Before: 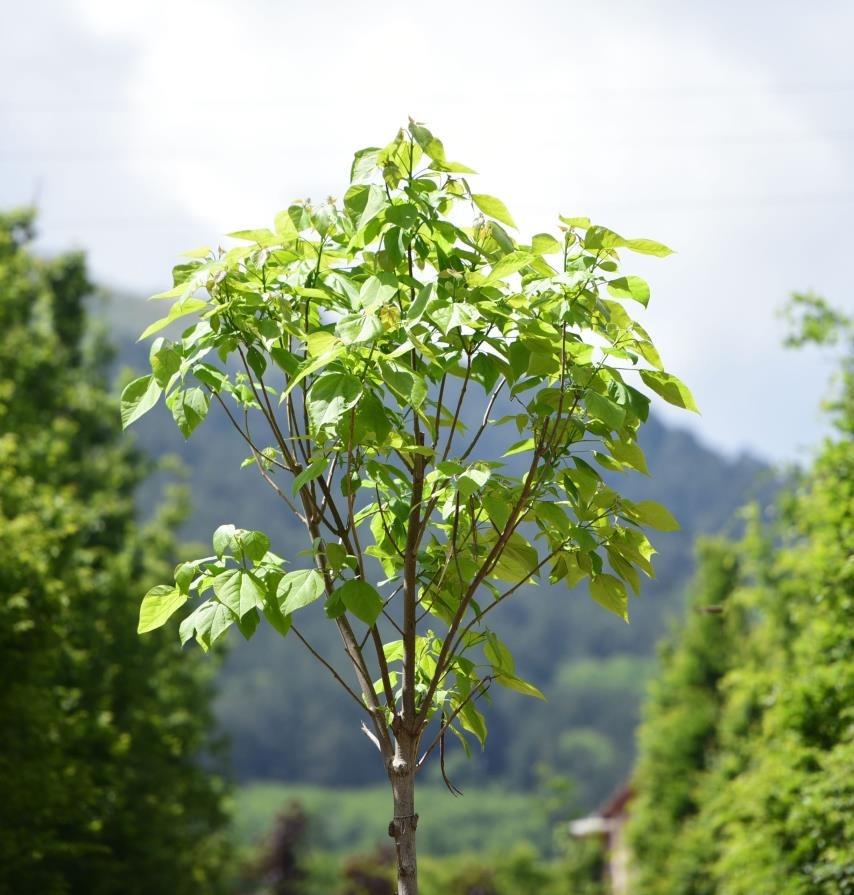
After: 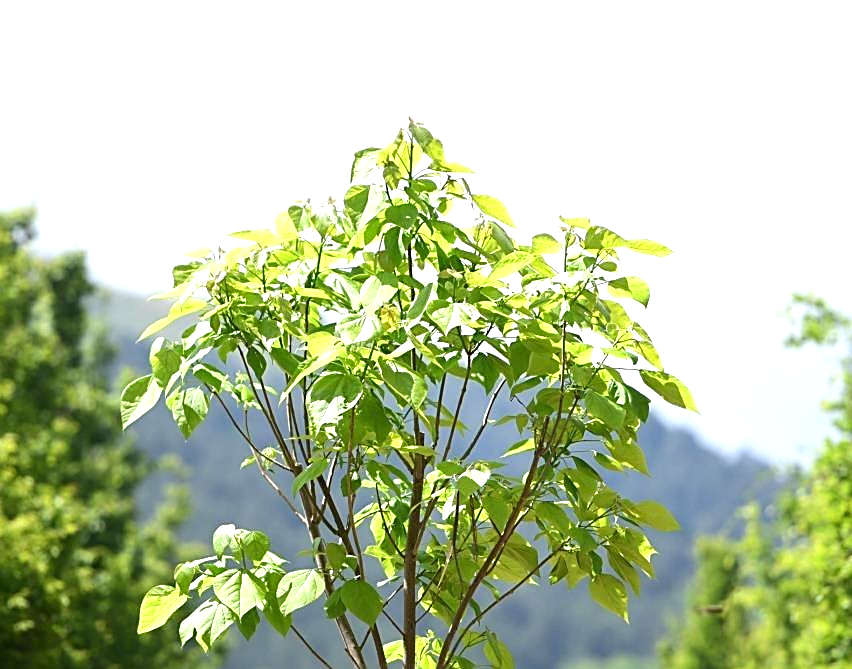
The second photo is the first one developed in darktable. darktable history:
exposure: exposure 0.564 EV, compensate highlight preservation false
crop: bottom 24.967%
sharpen: amount 0.75
